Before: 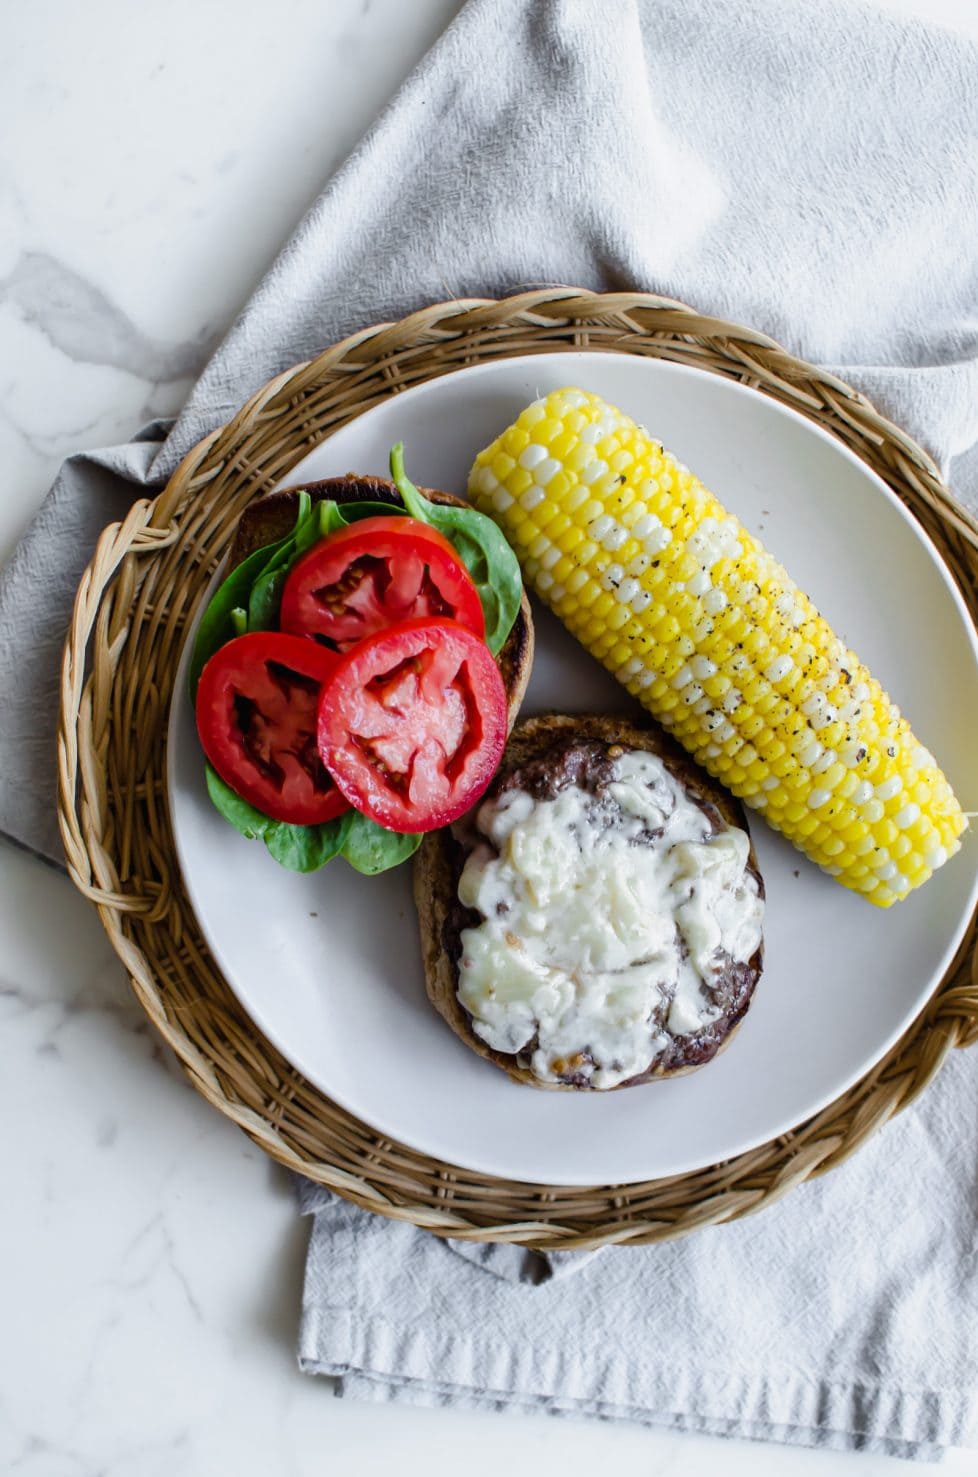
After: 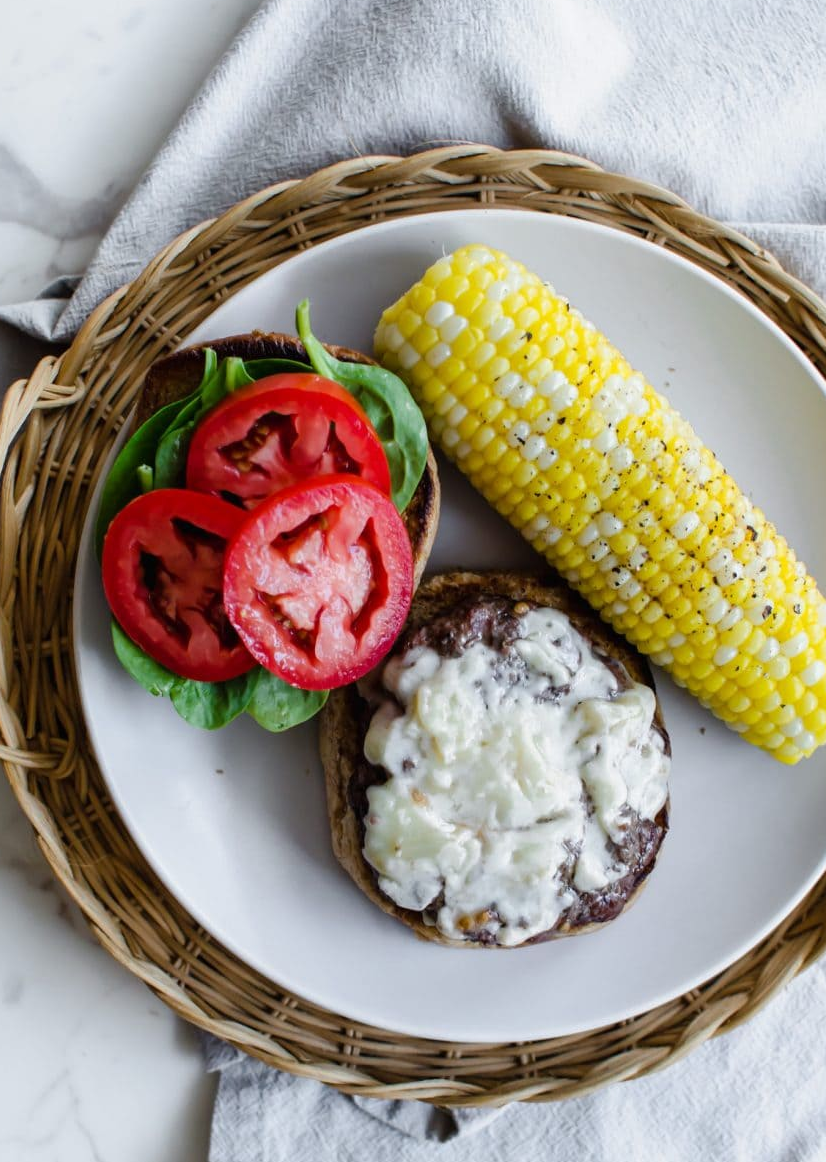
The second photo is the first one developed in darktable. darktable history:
crop and rotate: left 9.65%, top 9.719%, right 5.844%, bottom 11.557%
